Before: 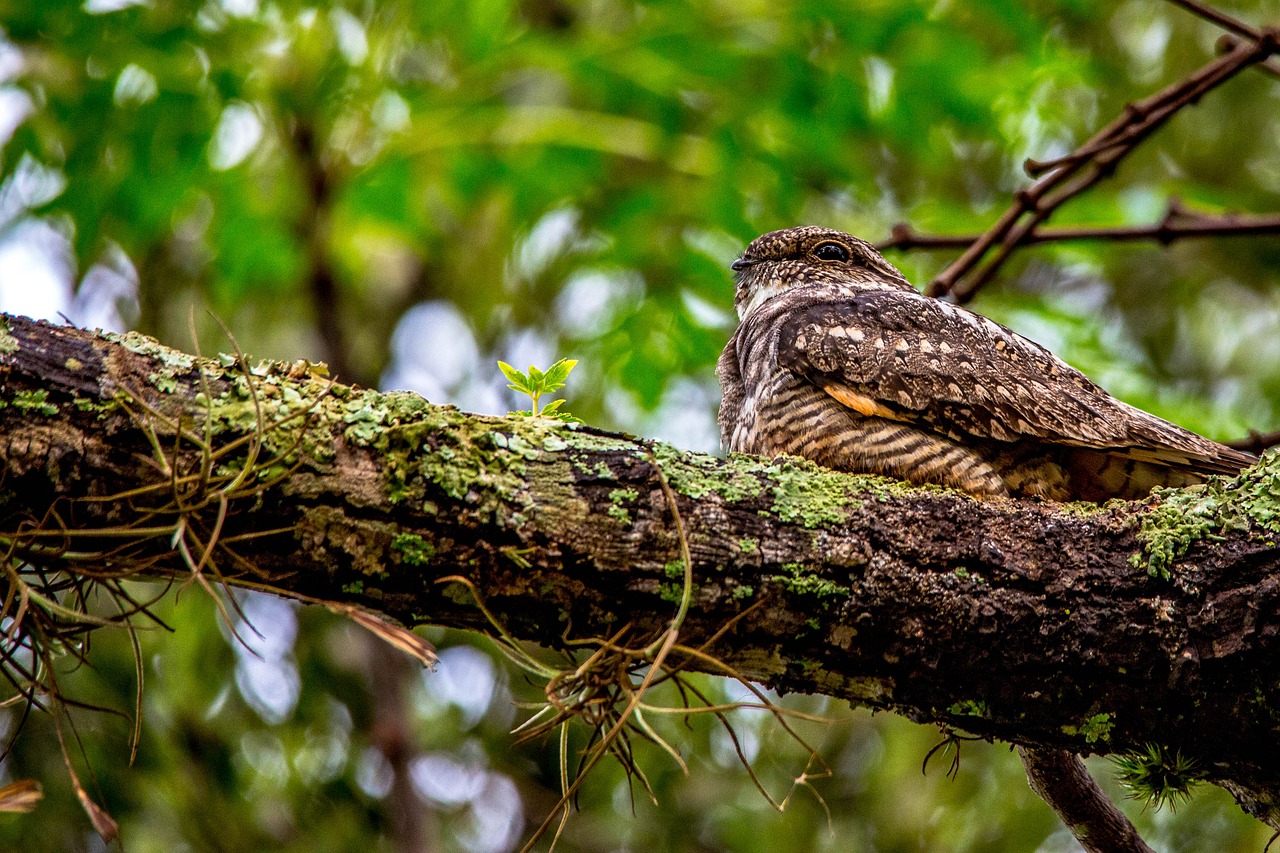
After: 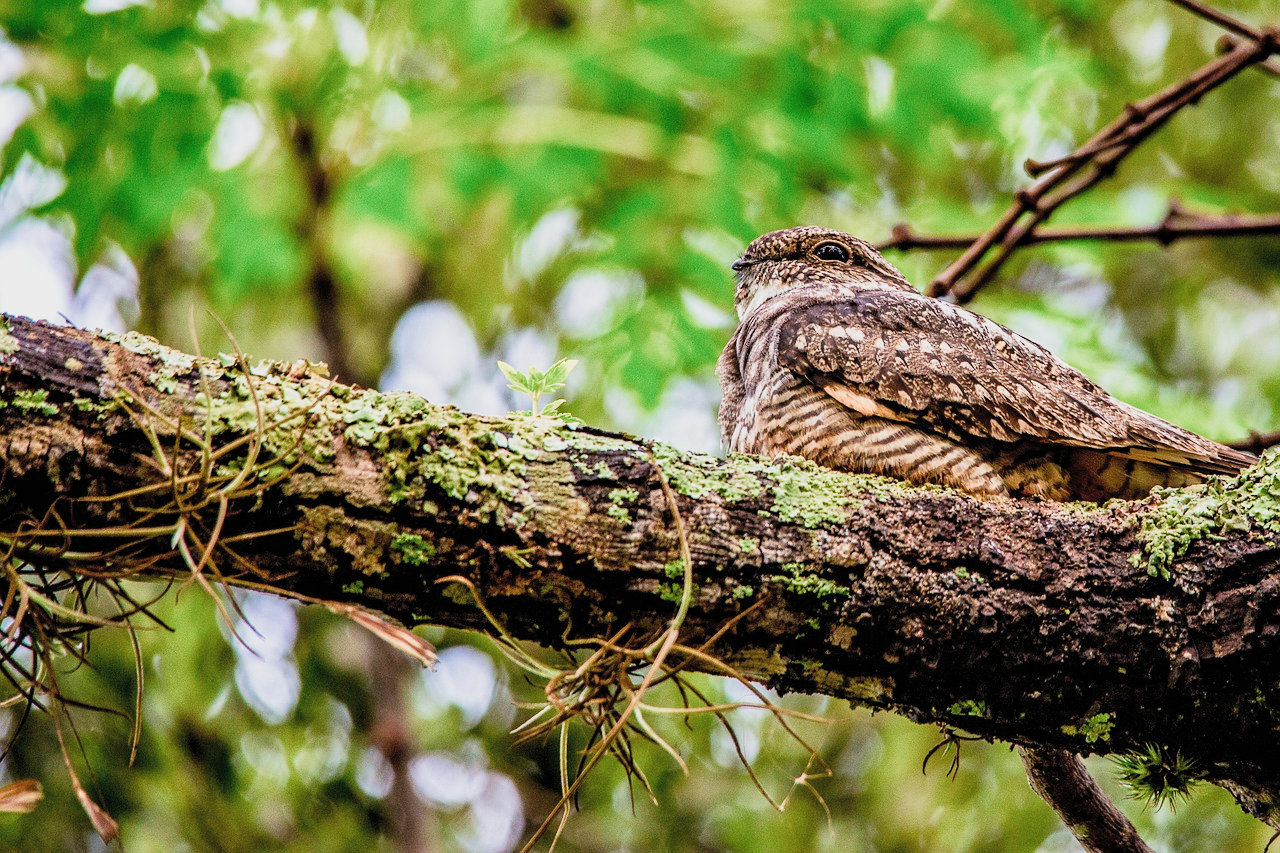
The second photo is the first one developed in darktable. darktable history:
filmic rgb: black relative exposure -7.65 EV, white relative exposure 4.56 EV, hardness 3.61, color science v5 (2021), contrast in shadows safe, contrast in highlights safe
exposure: black level correction 0, exposure 1.2 EV, compensate highlight preservation false
